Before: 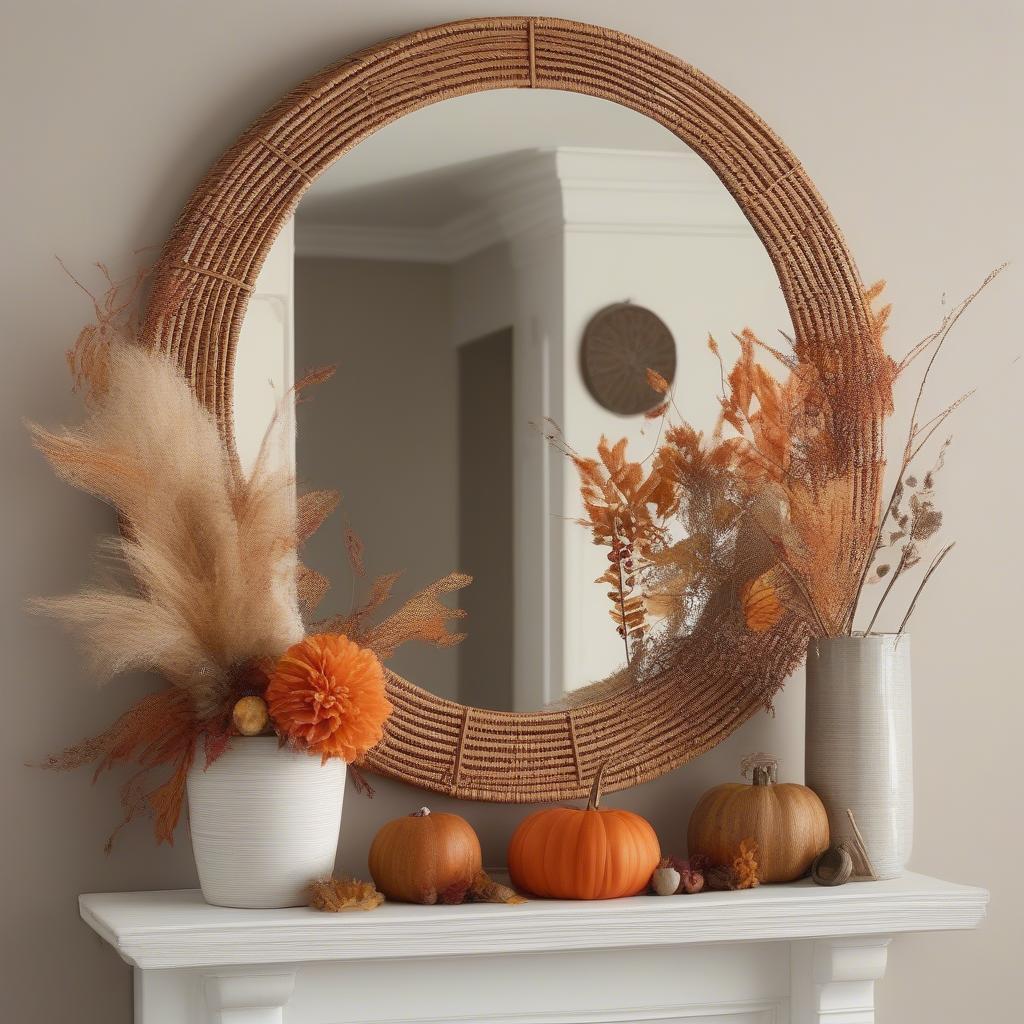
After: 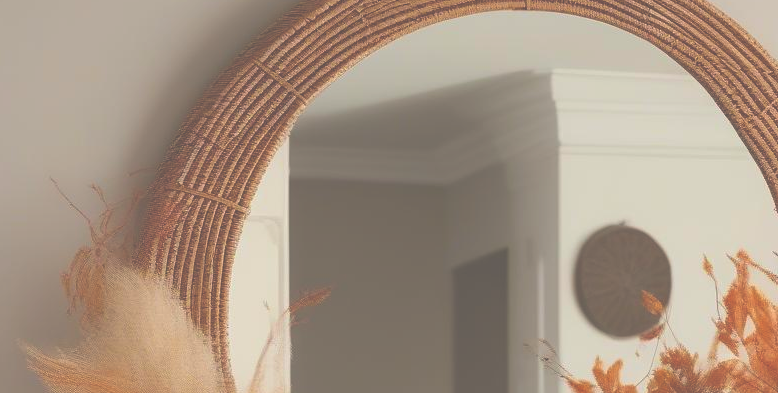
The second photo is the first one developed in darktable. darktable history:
crop: left 0.511%, top 7.648%, right 23.502%, bottom 53.94%
color balance rgb: perceptual saturation grading › global saturation 25.085%, global vibrance 20%
exposure: black level correction -0.087, compensate exposure bias true, compensate highlight preservation false
